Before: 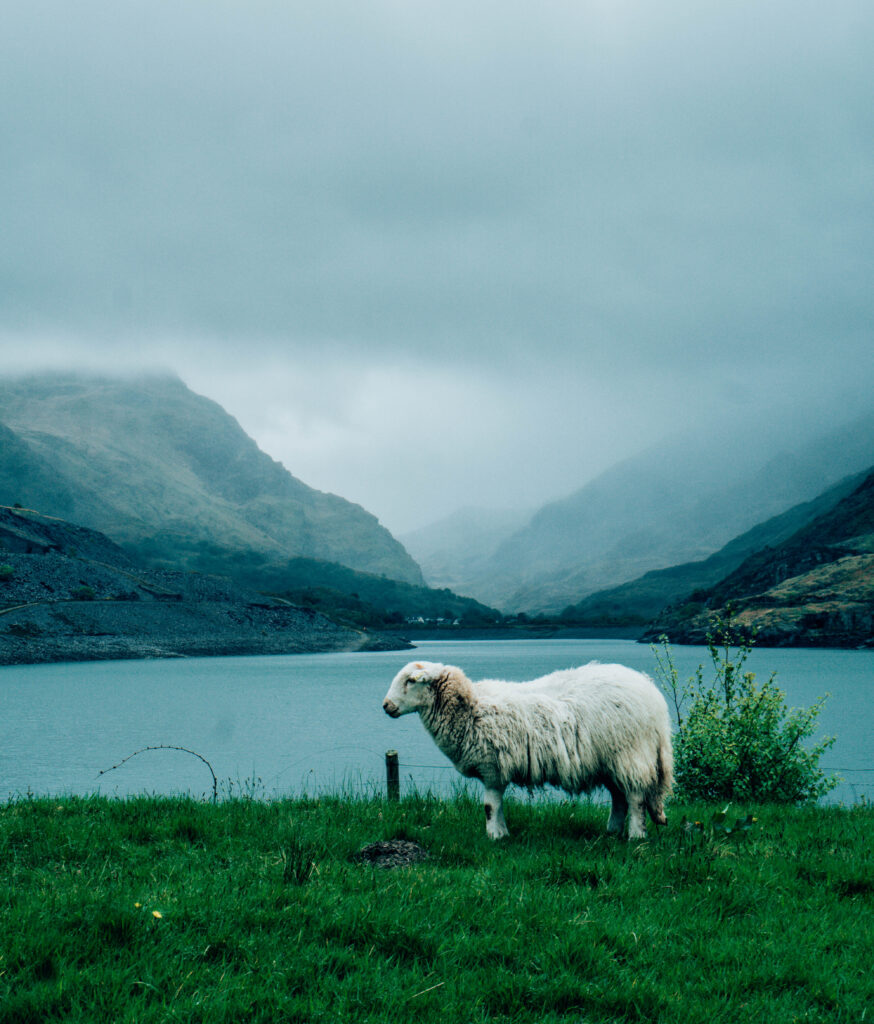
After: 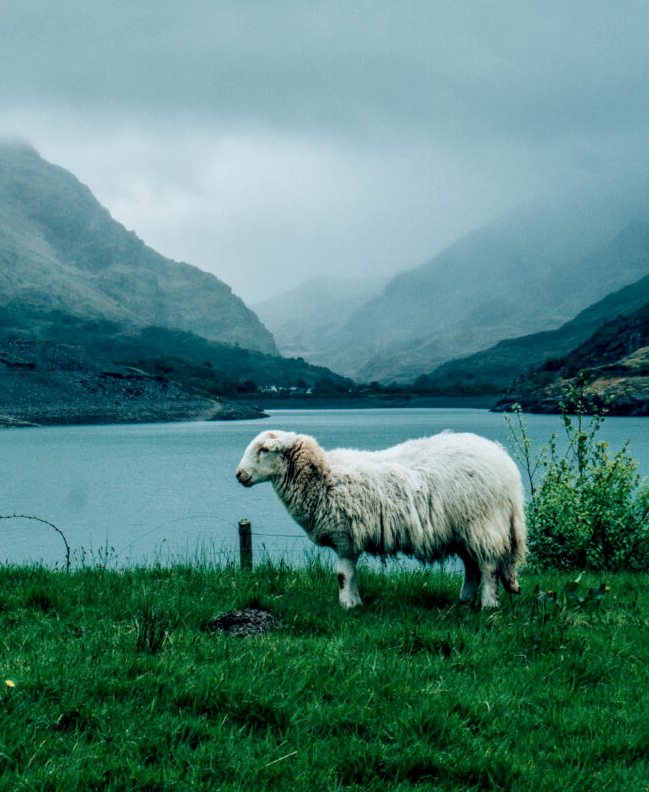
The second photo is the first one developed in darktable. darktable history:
exposure: black level correction 0.001, compensate highlight preservation false
local contrast: on, module defaults
crop: left 16.852%, top 22.561%, right 8.856%
